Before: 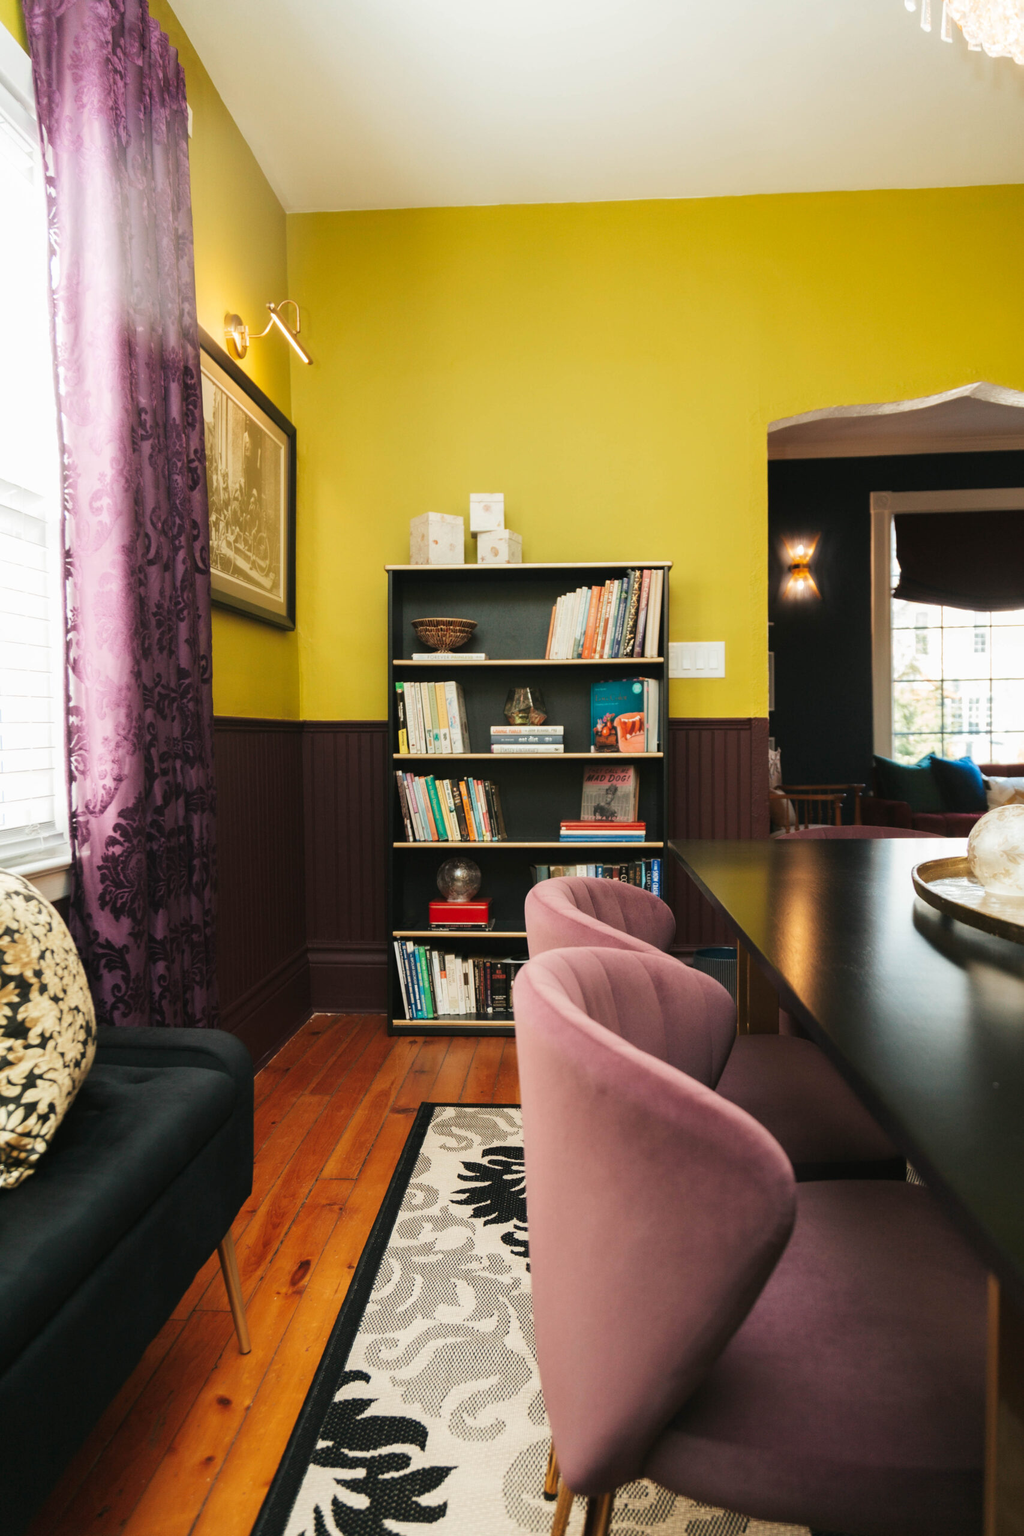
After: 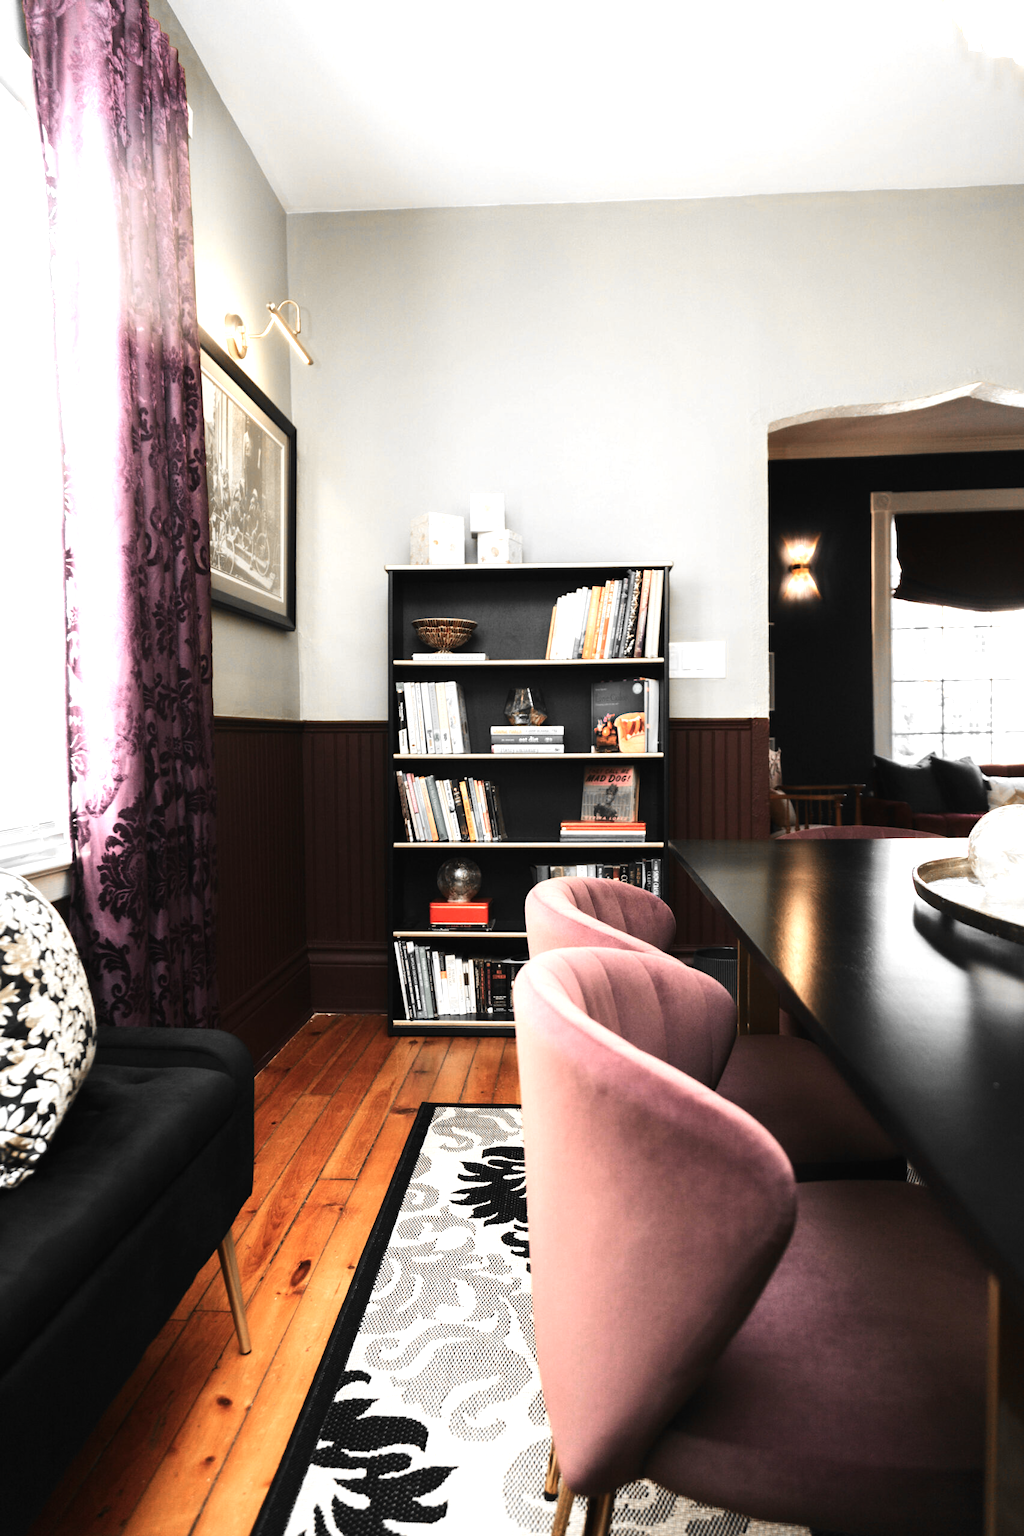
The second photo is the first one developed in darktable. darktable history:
color zones: curves: ch0 [(0, 0.65) (0.096, 0.644) (0.221, 0.539) (0.429, 0.5) (0.571, 0.5) (0.714, 0.5) (0.857, 0.5) (1, 0.65)]; ch1 [(0, 0.5) (0.143, 0.5) (0.257, -0.002) (0.429, 0.04) (0.571, -0.001) (0.714, -0.015) (0.857, 0.024) (1, 0.5)]
tone equalizer: -8 EV -0.719 EV, -7 EV -0.702 EV, -6 EV -0.62 EV, -5 EV -0.392 EV, -3 EV 0.402 EV, -2 EV 0.6 EV, -1 EV 0.685 EV, +0 EV 0.769 EV, edges refinement/feathering 500, mask exposure compensation -1.57 EV, preserve details no
